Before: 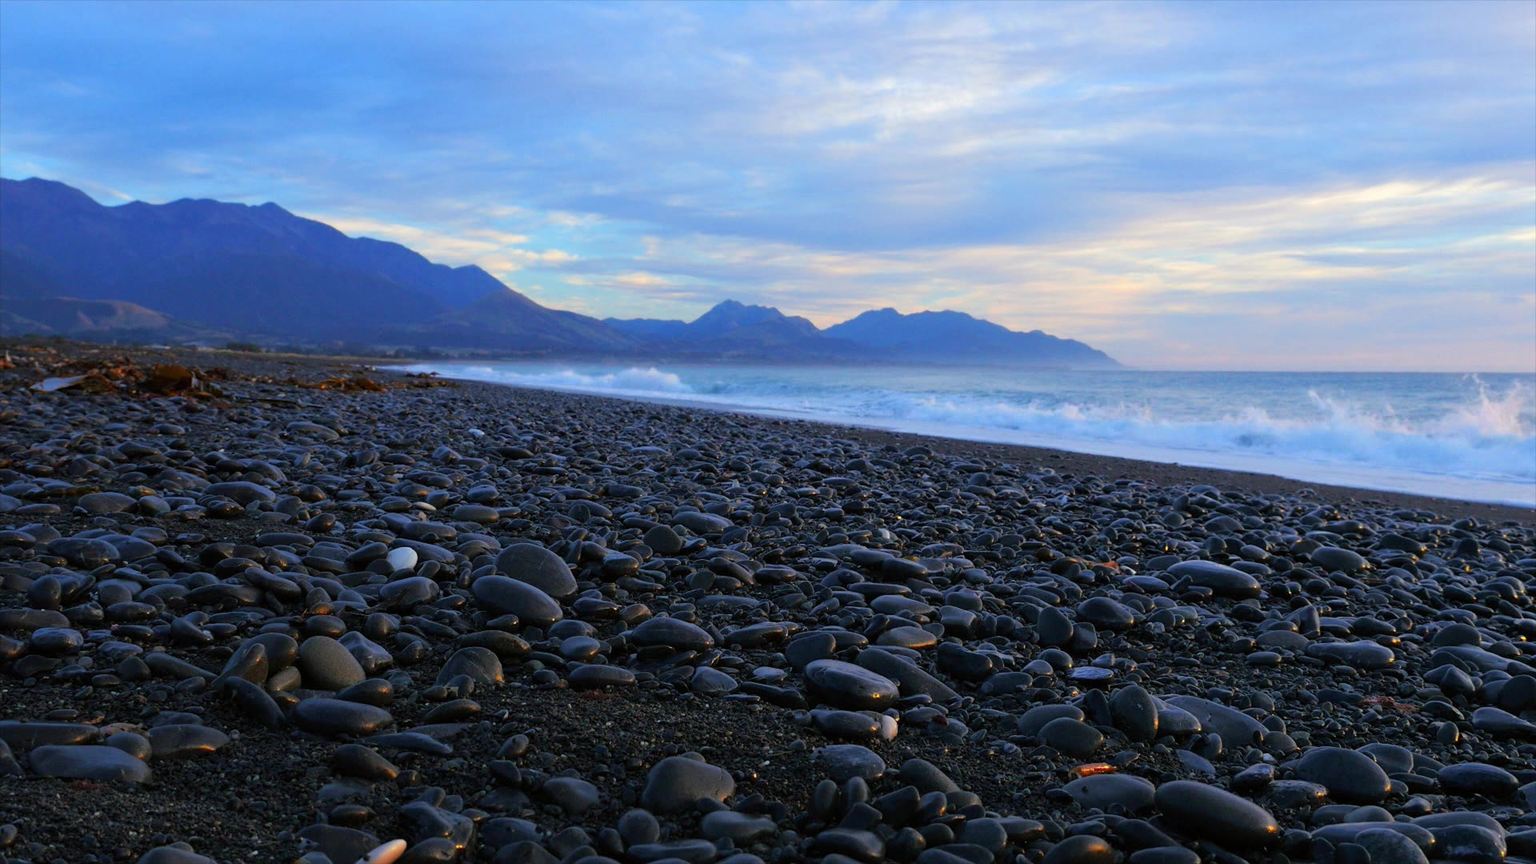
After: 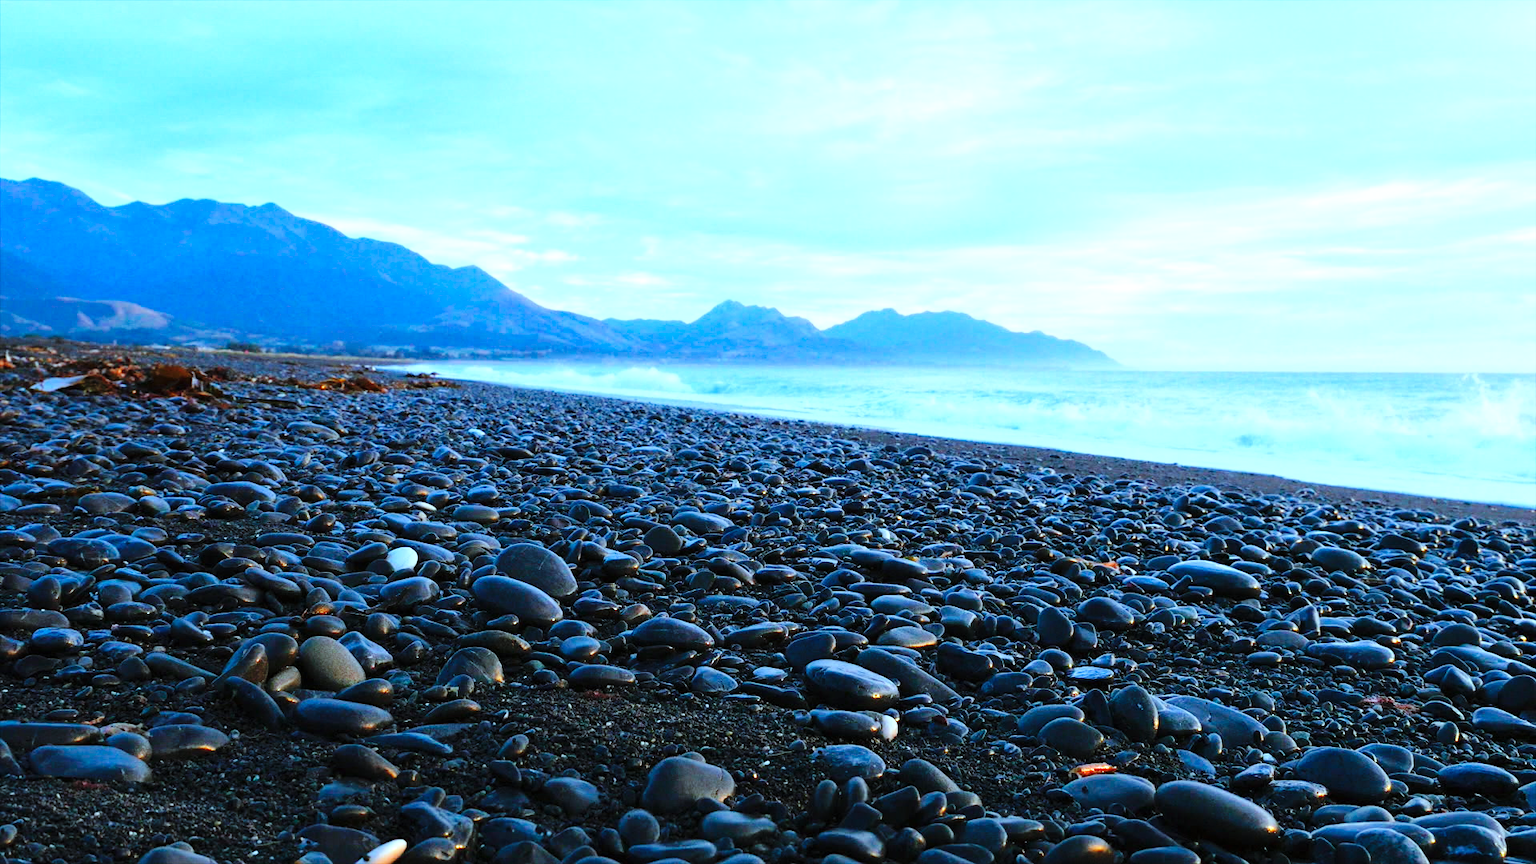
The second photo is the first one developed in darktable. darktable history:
exposure: black level correction 0, exposure 1.099 EV, compensate highlight preservation false
base curve: curves: ch0 [(0, 0) (0.036, 0.025) (0.121, 0.166) (0.206, 0.329) (0.605, 0.79) (1, 1)], preserve colors none
color correction: highlights a* -11.7, highlights b* -15.04
